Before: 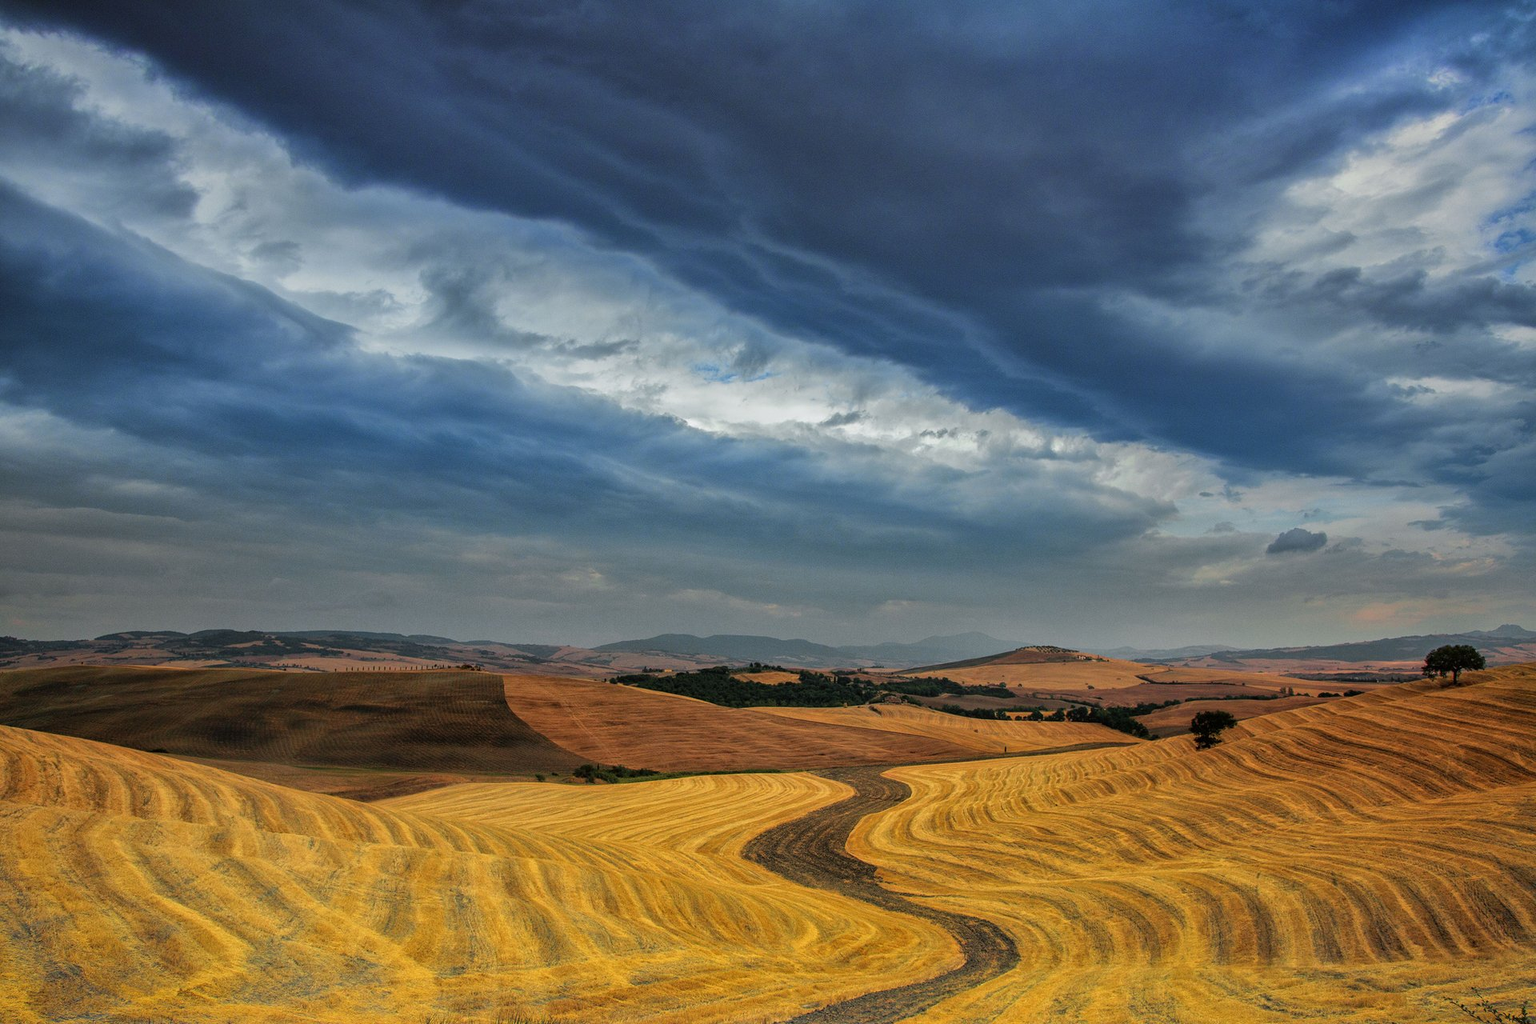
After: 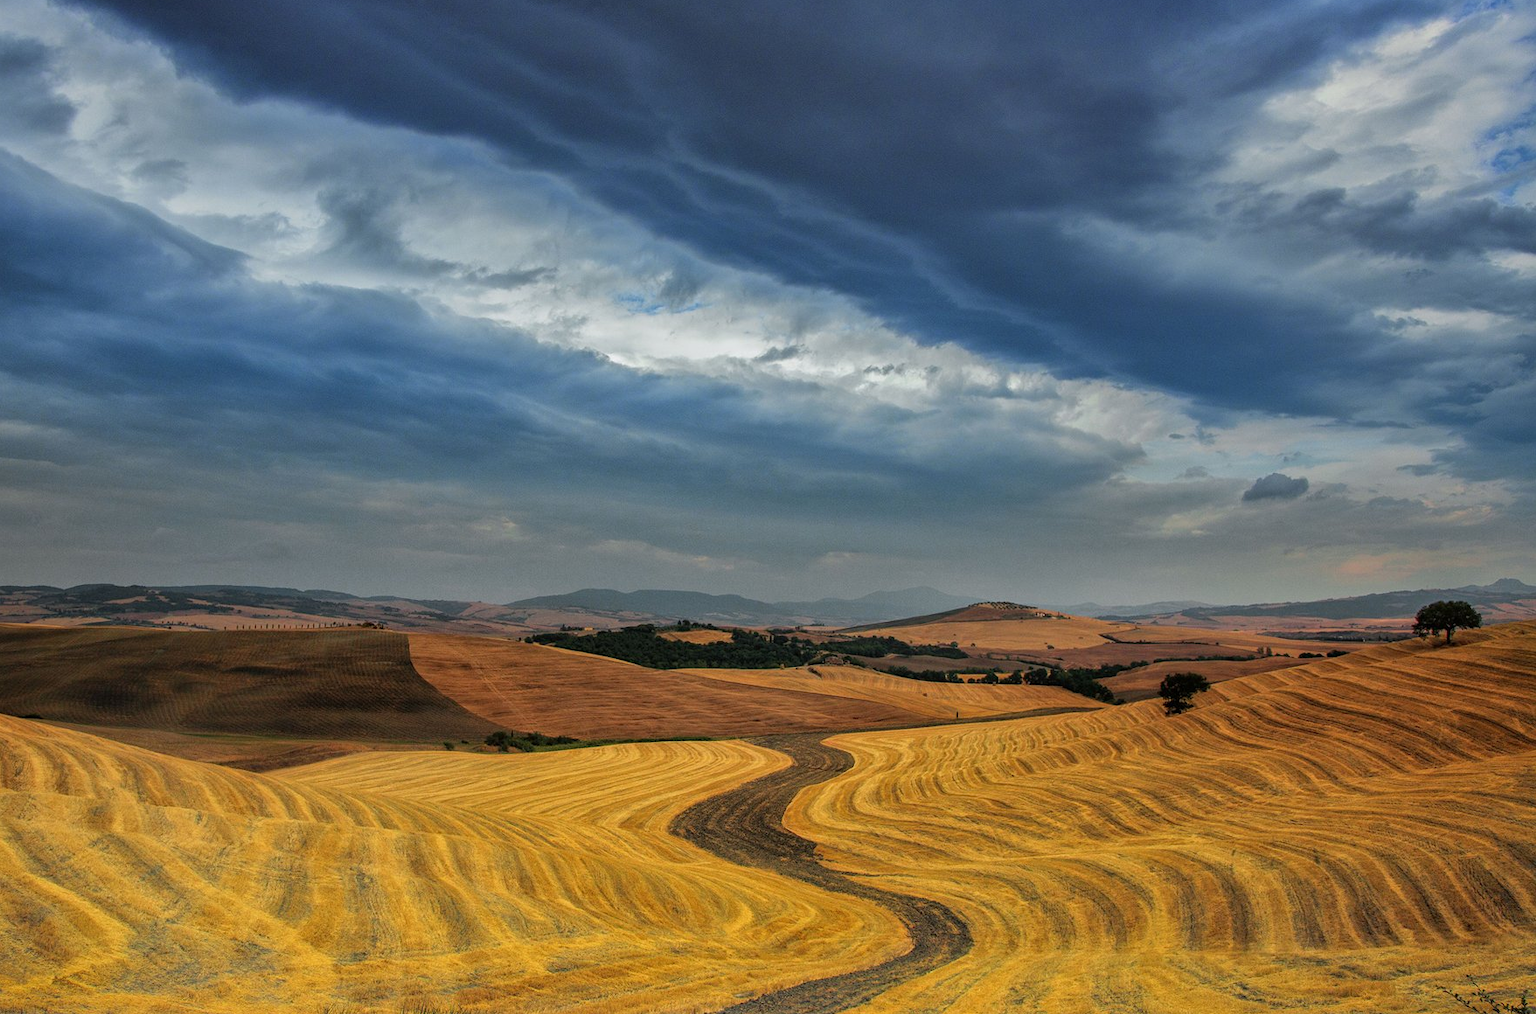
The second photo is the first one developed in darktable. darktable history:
crop and rotate: left 8.486%, top 9.356%
